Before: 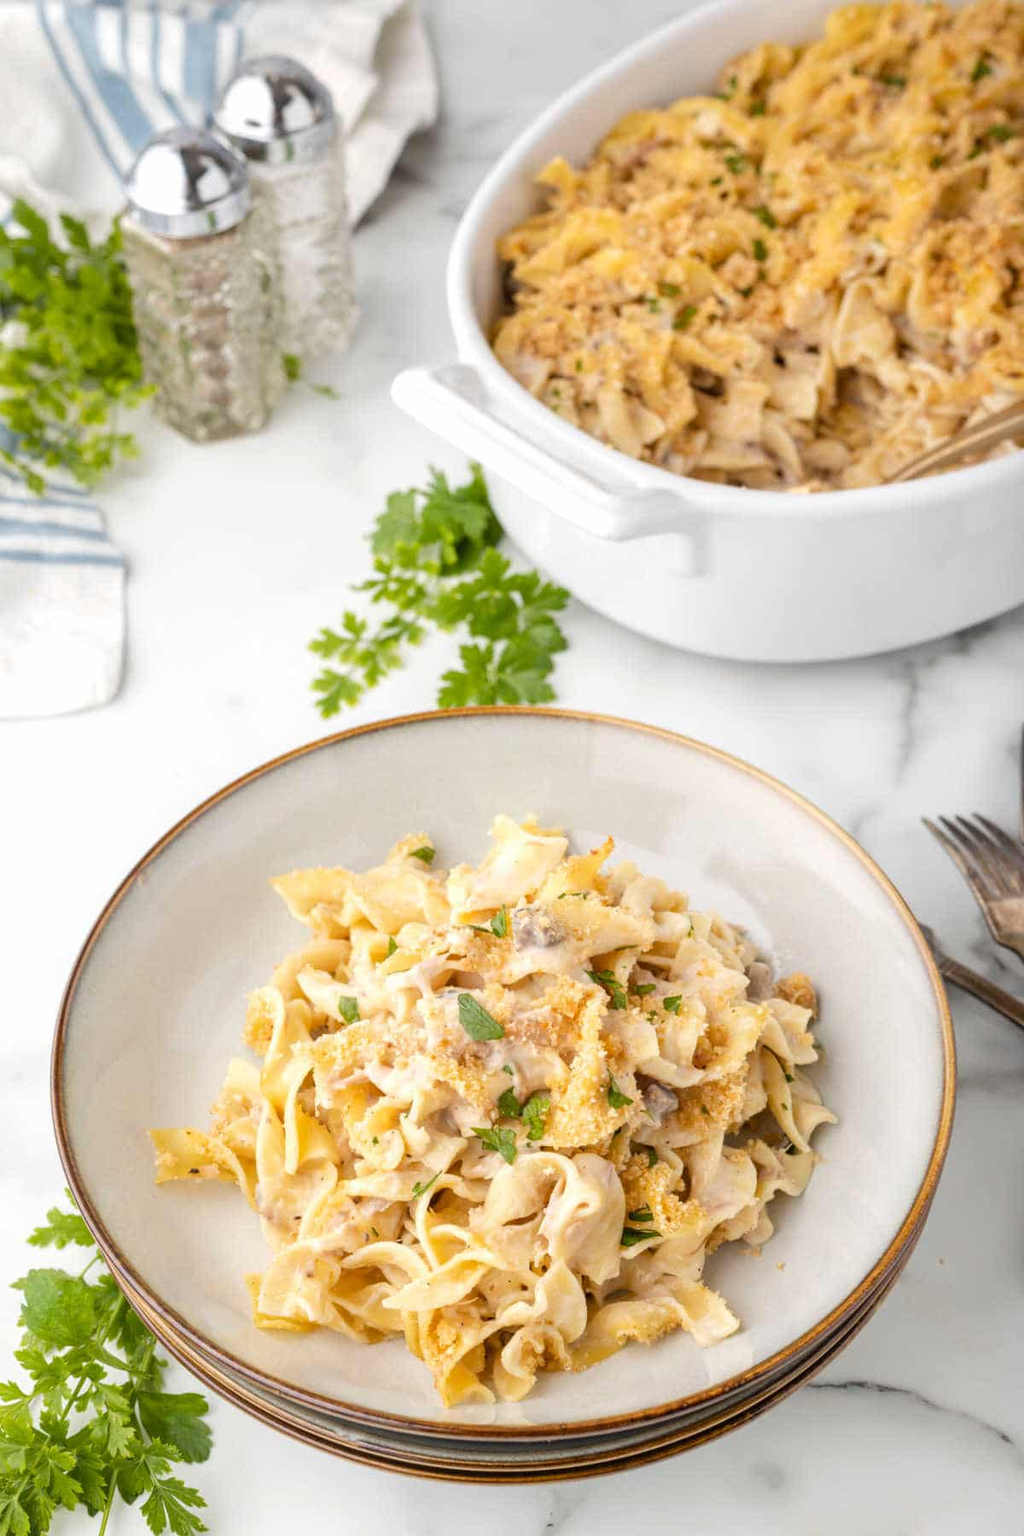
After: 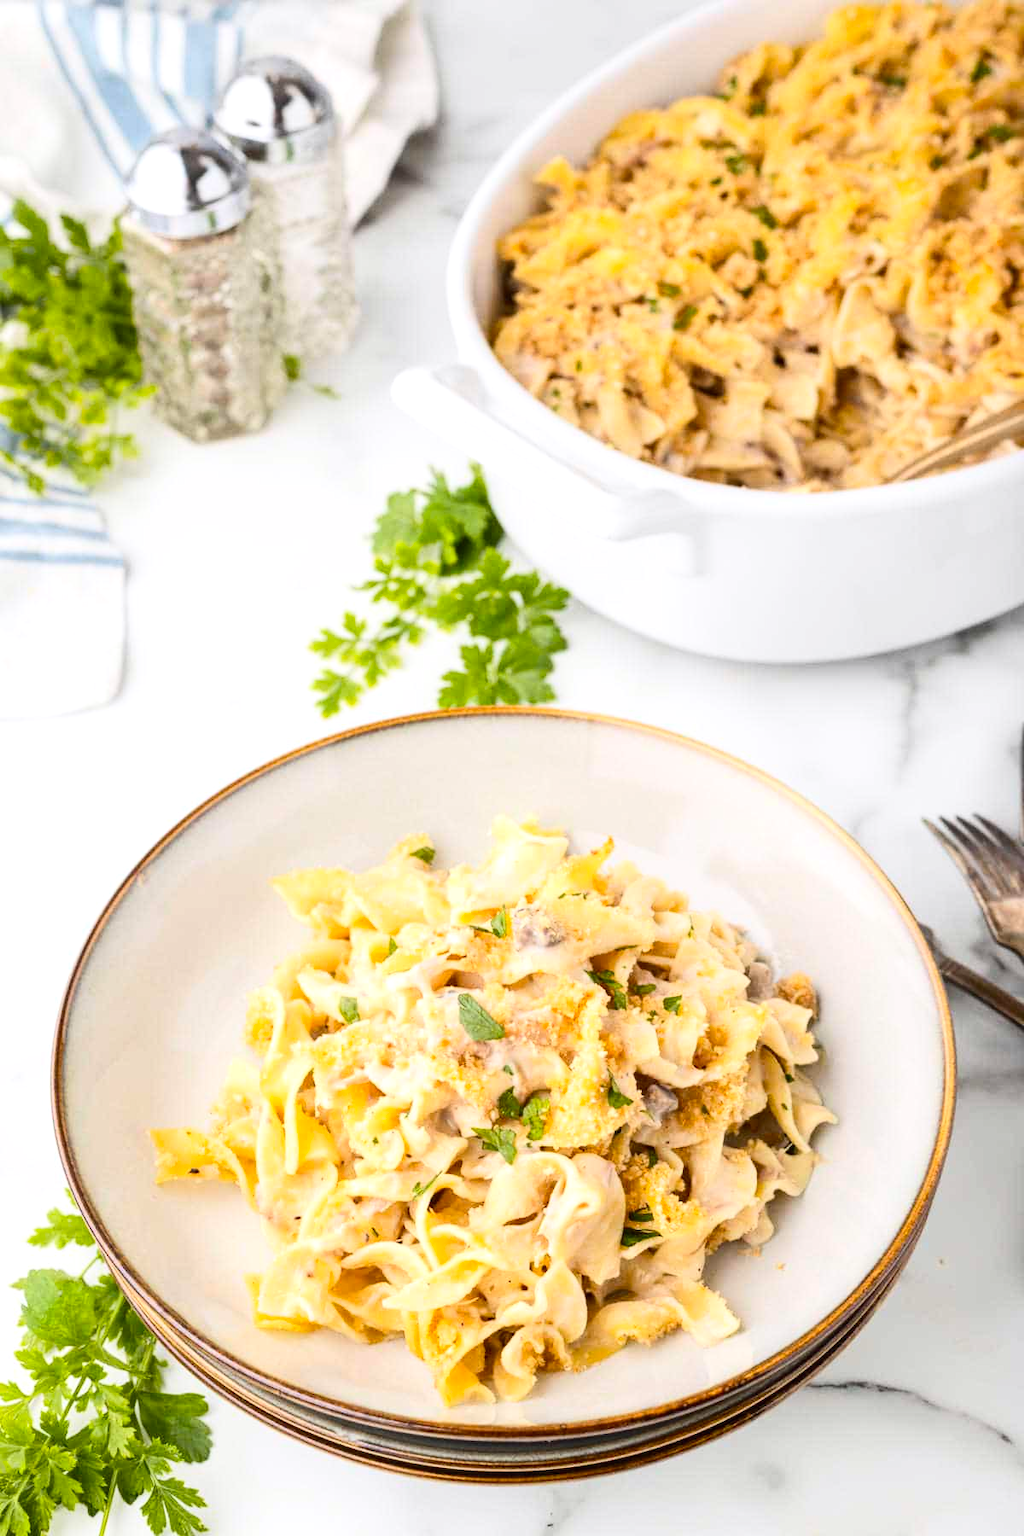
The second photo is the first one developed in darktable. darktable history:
contrast brightness saturation: contrast 0.24, brightness 0.09
color balance: lift [1, 1, 0.999, 1.001], gamma [1, 1.003, 1.005, 0.995], gain [1, 0.992, 0.988, 1.012], contrast 5%, output saturation 110%
